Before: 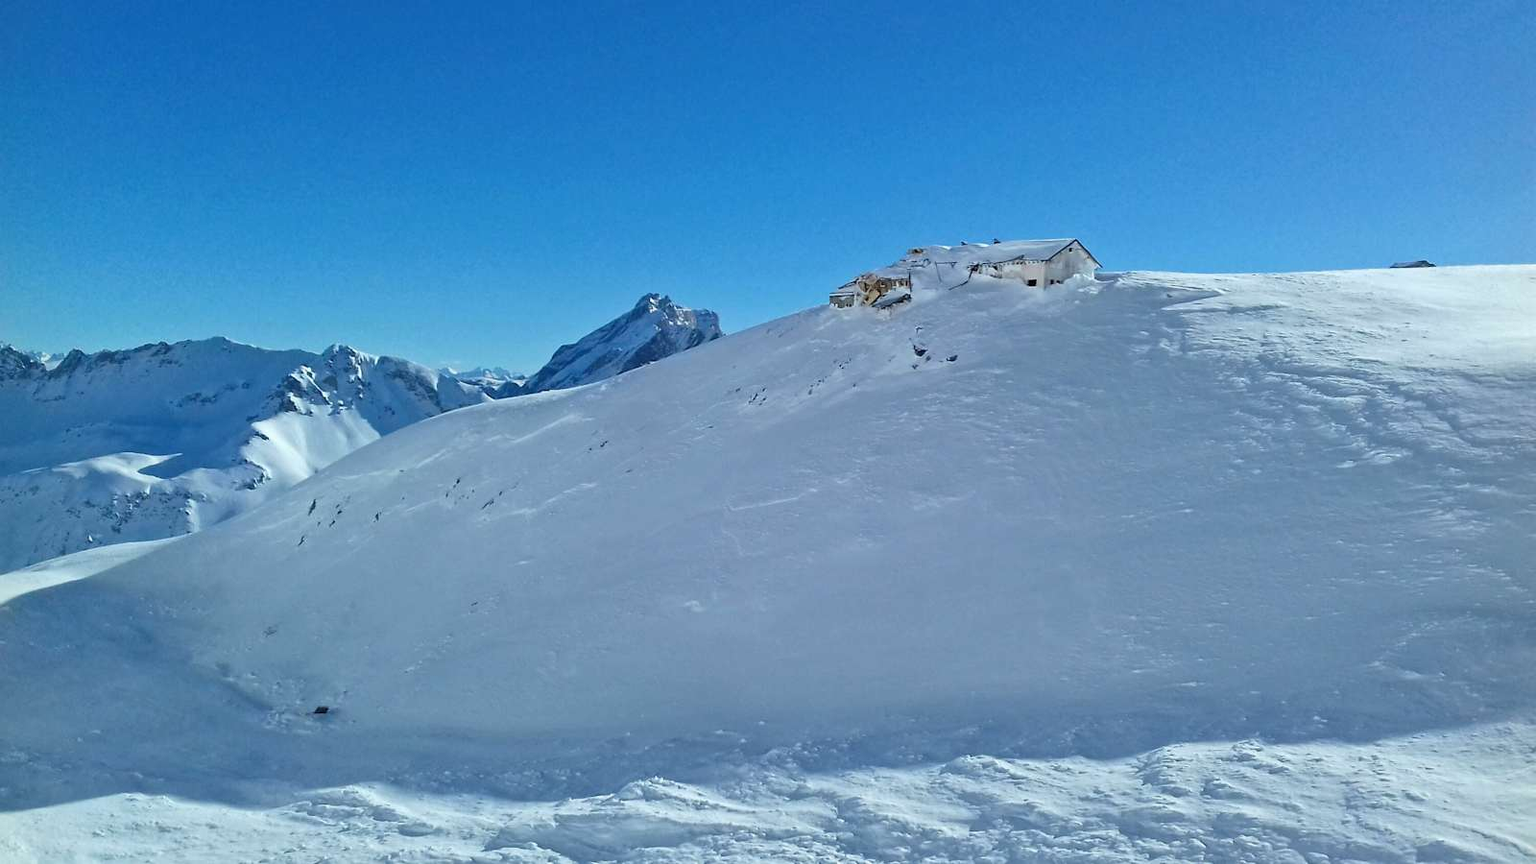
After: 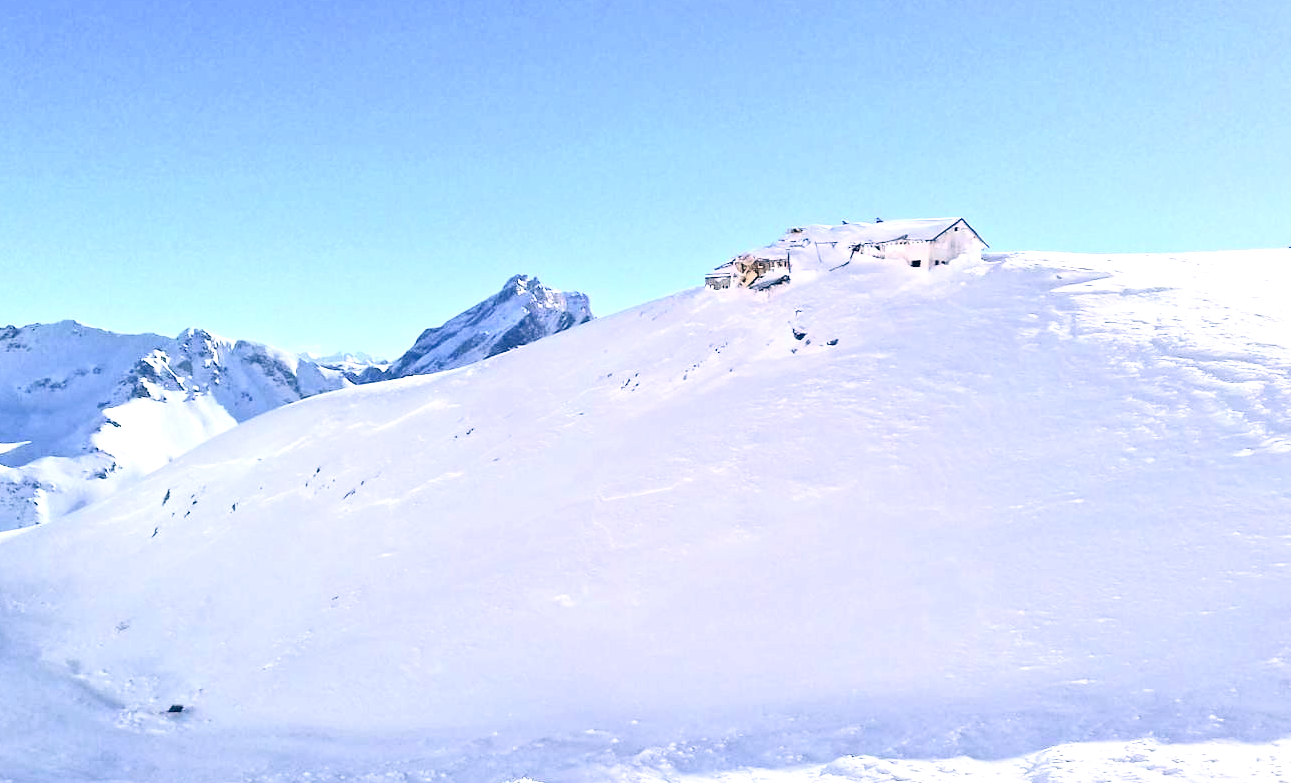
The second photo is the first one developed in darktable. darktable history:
exposure: black level correction 0, exposure 1.199 EV, compensate exposure bias true, compensate highlight preservation false
contrast brightness saturation: contrast 0.243, brightness 0.092
crop: left 9.957%, top 3.471%, right 9.31%, bottom 9.507%
color correction: highlights a* 13.93, highlights b* 5.9, shadows a* -5, shadows b* -15.66, saturation 0.861
